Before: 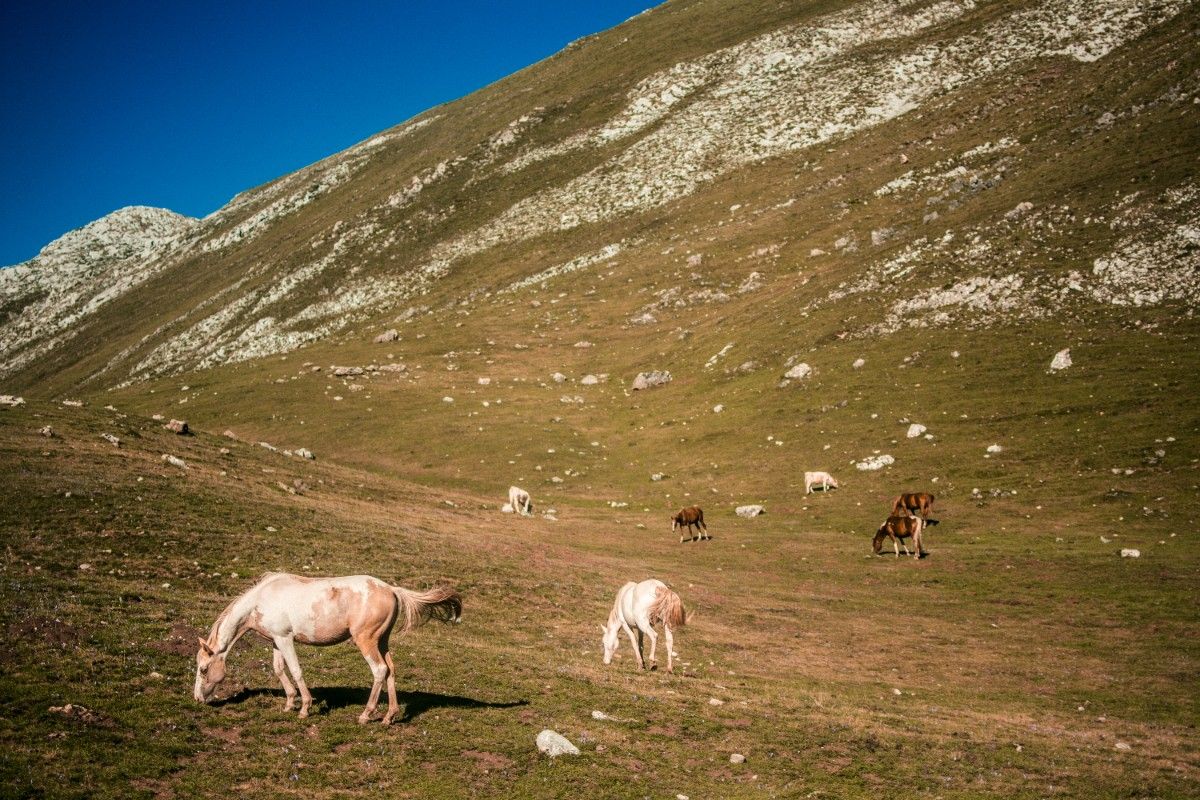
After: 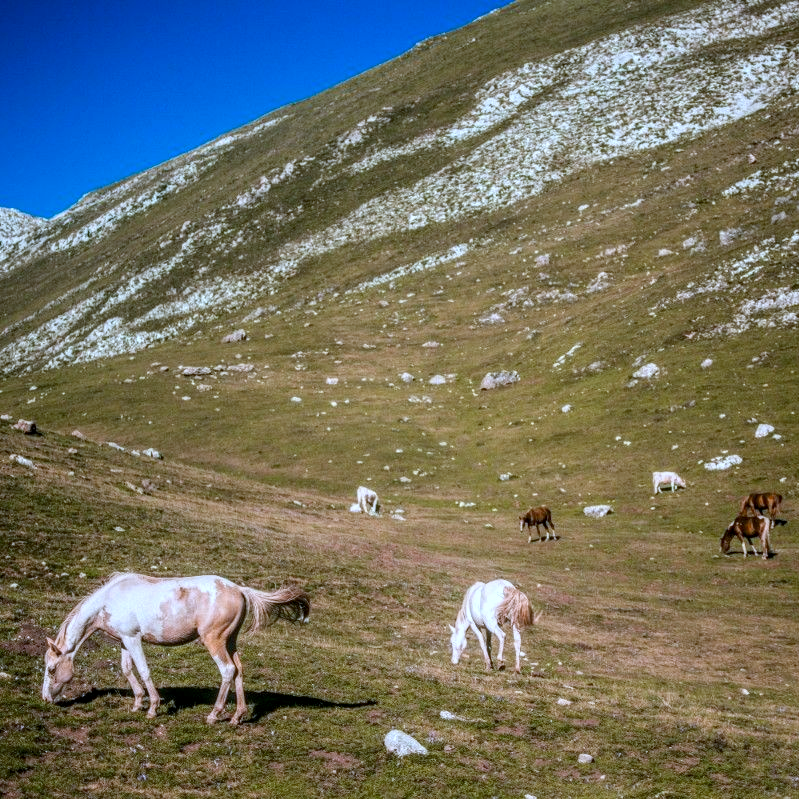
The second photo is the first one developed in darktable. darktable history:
crop and rotate: left 12.673%, right 20.66%
color contrast: green-magenta contrast 1.1, blue-yellow contrast 1.1, unbound 0
local contrast: on, module defaults
white balance: red 0.871, blue 1.249
